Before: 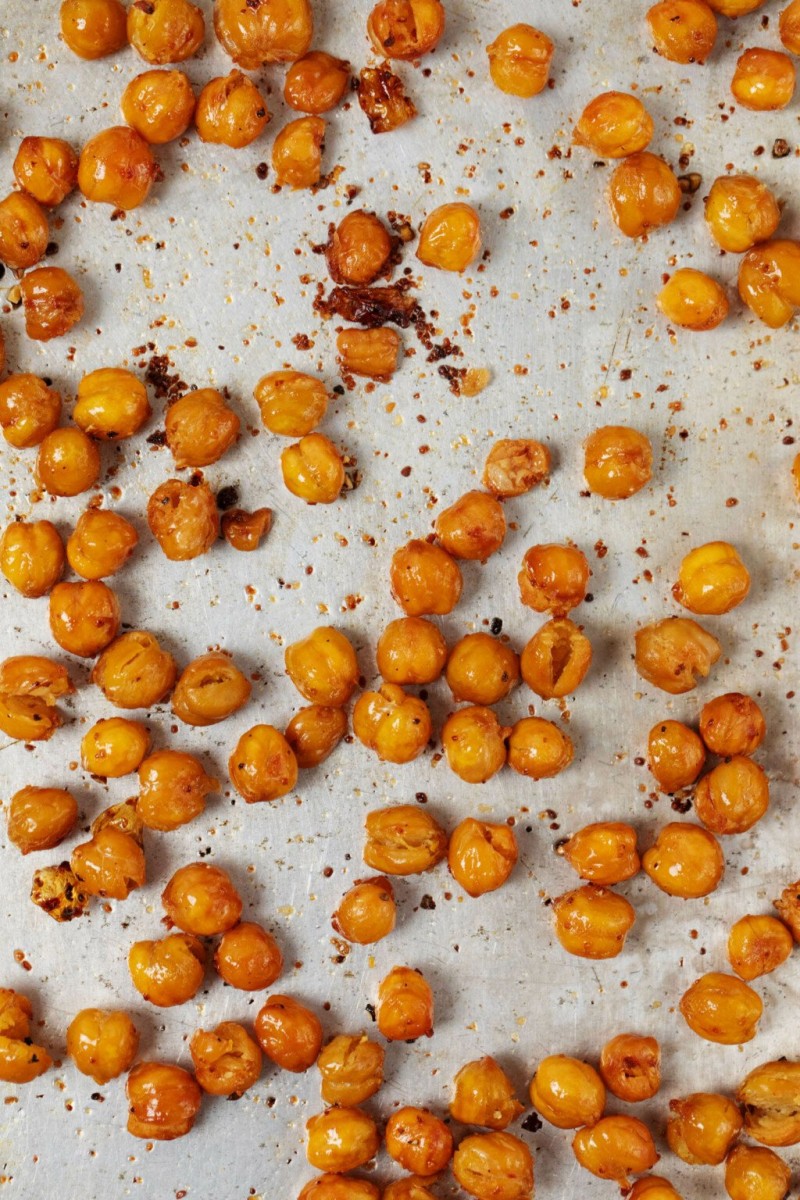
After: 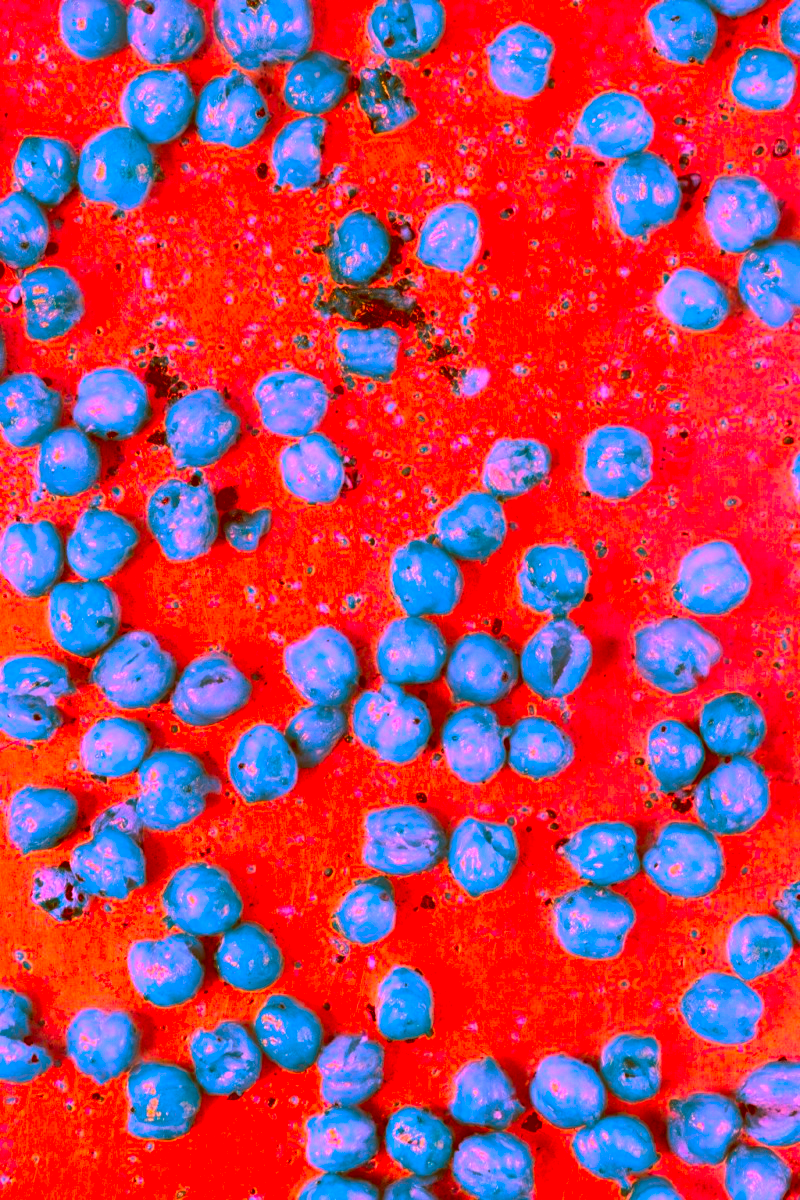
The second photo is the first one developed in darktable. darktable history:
exposure: exposure 0.221 EV, compensate highlight preservation false
color correction: highlights a* -39.64, highlights b* -39.94, shadows a* -39.42, shadows b* -39.82, saturation -2.95
